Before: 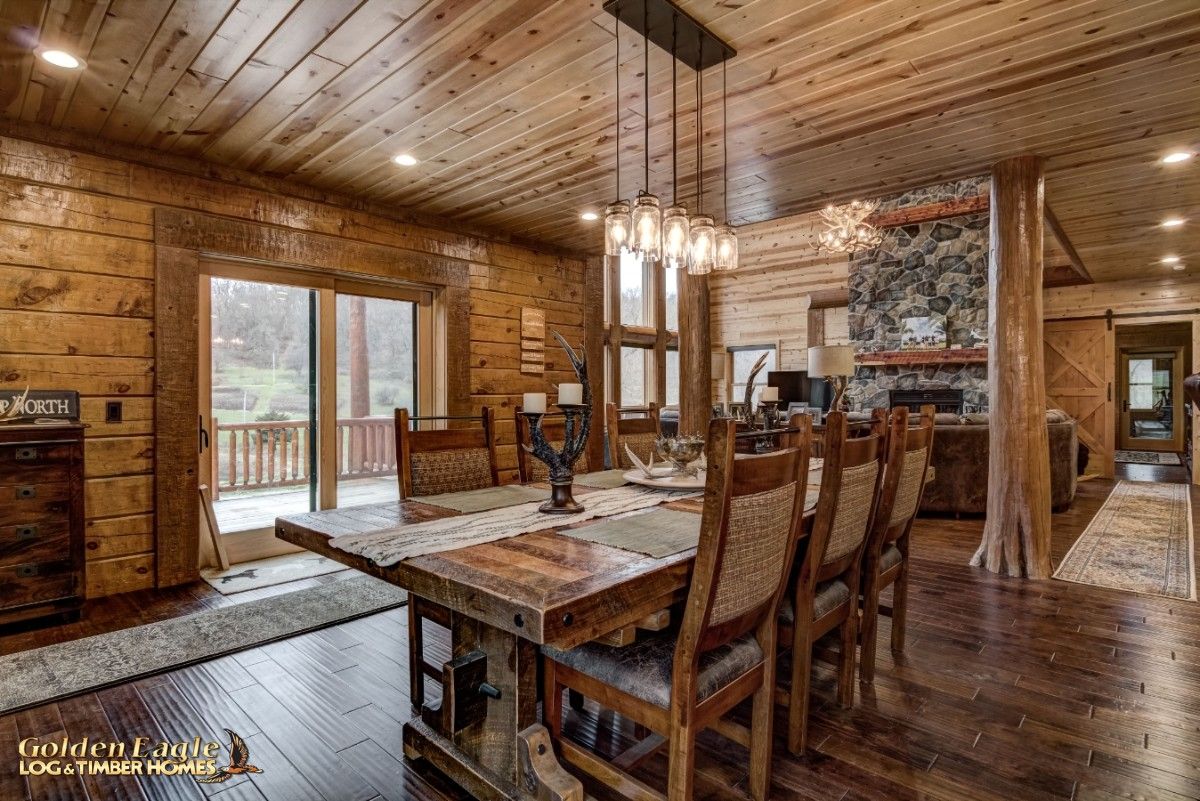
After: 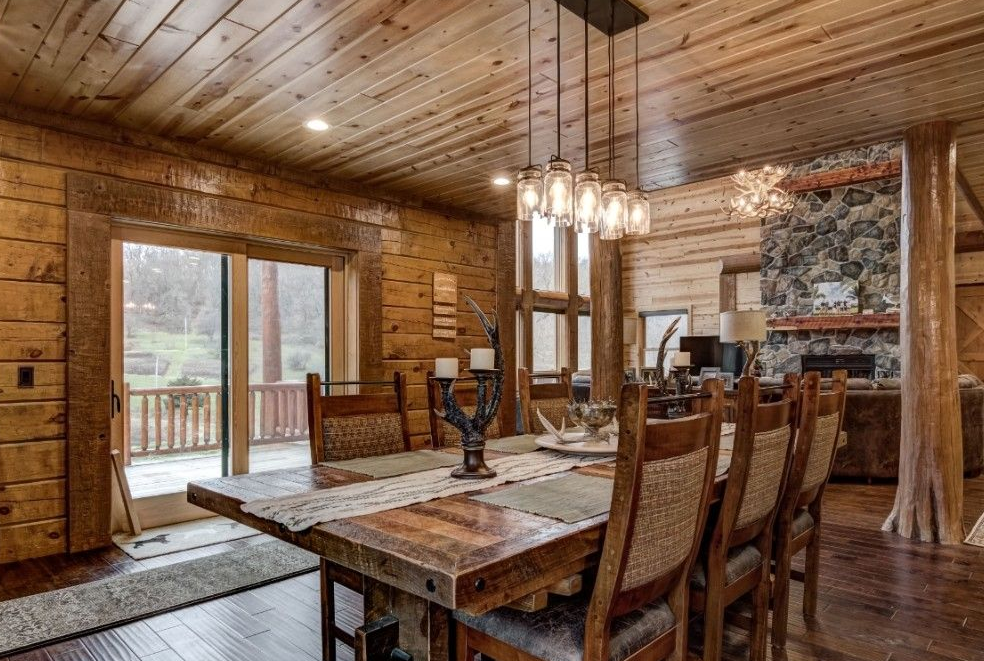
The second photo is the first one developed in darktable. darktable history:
exposure: exposure -0.004 EV, compensate highlight preservation false
crop and rotate: left 7.387%, top 4.372%, right 10.552%, bottom 13.092%
